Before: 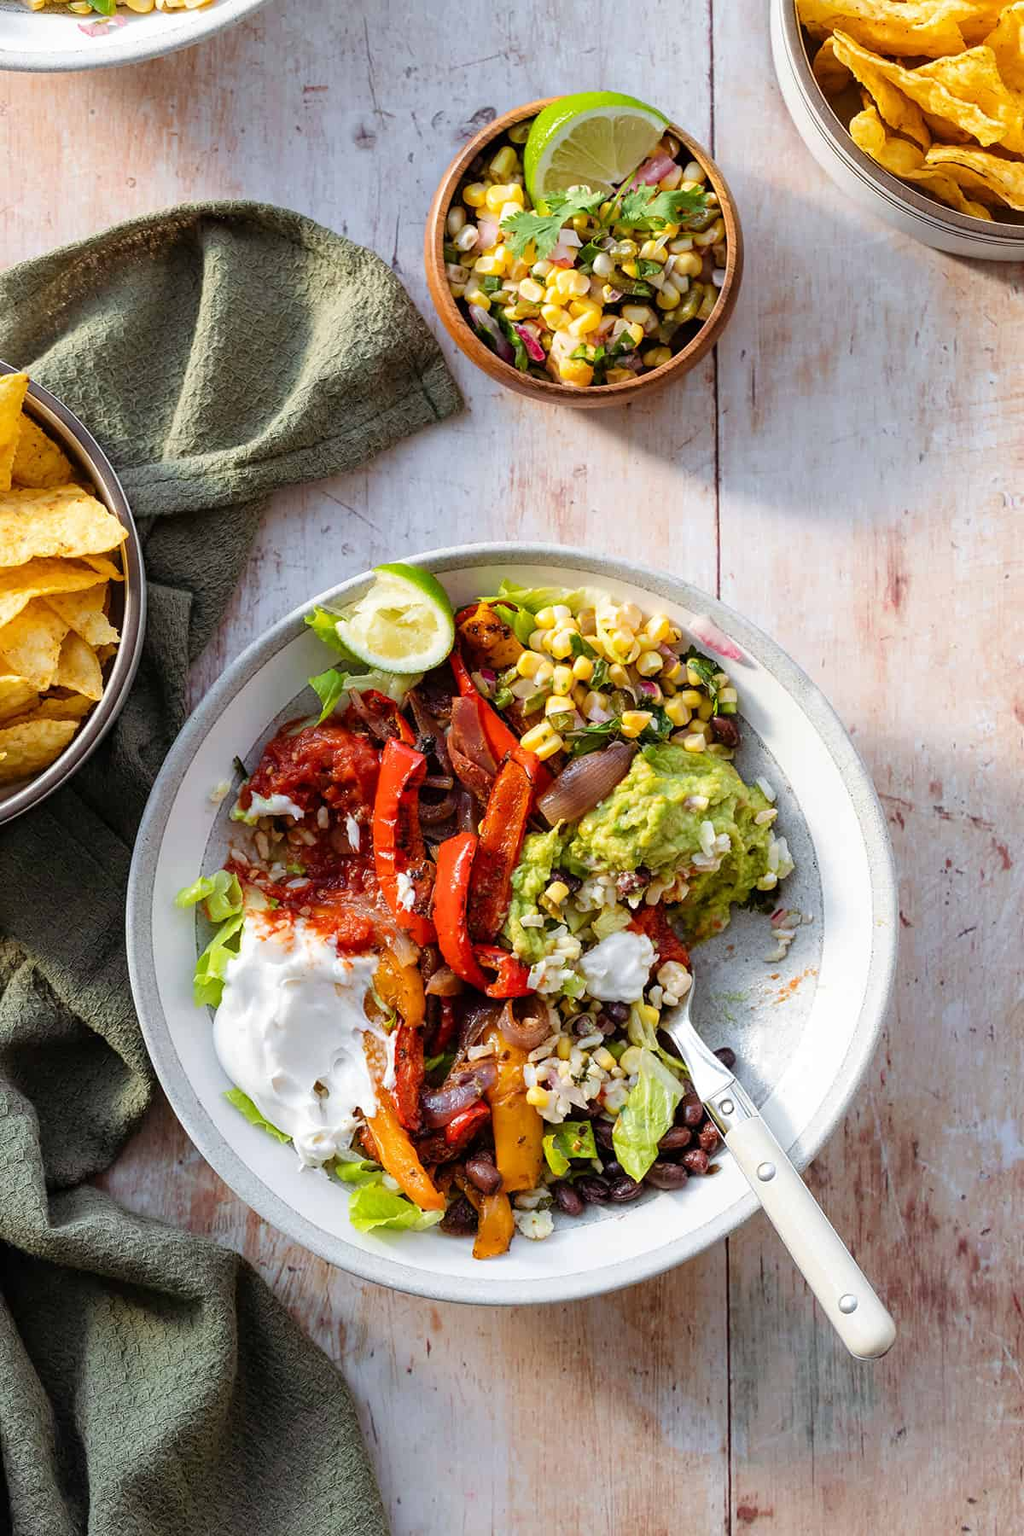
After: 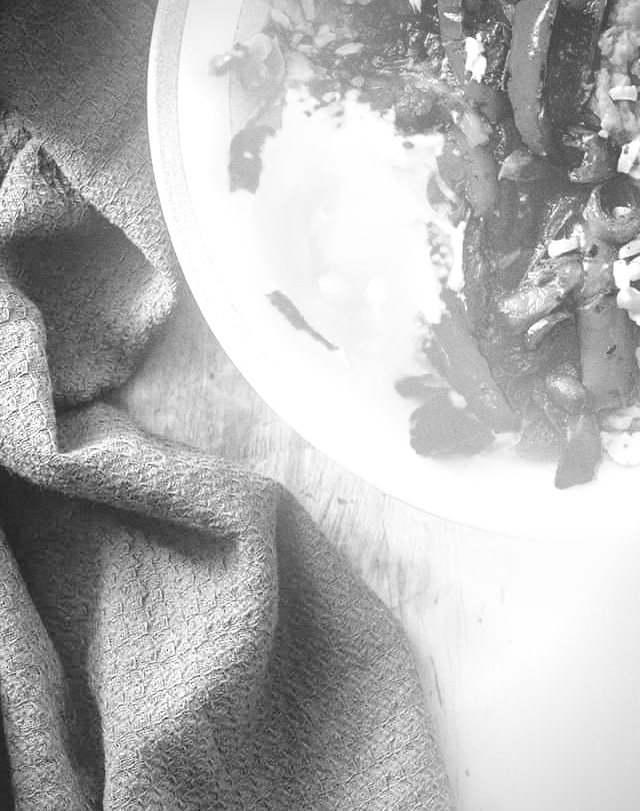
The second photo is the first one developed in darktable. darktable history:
crop and rotate: top 54.778%, right 46.61%, bottom 0.159%
bloom: on, module defaults
vignetting: fall-off radius 63.6%
monochrome: a 0, b 0, size 0.5, highlights 0.57
exposure: black level correction 0, exposure 1.2 EV, compensate exposure bias true, compensate highlight preservation false
grain: coarseness 0.09 ISO
shadows and highlights: radius 334.93, shadows 63.48, highlights 6.06, compress 87.7%, highlights color adjustment 39.73%, soften with gaussian
